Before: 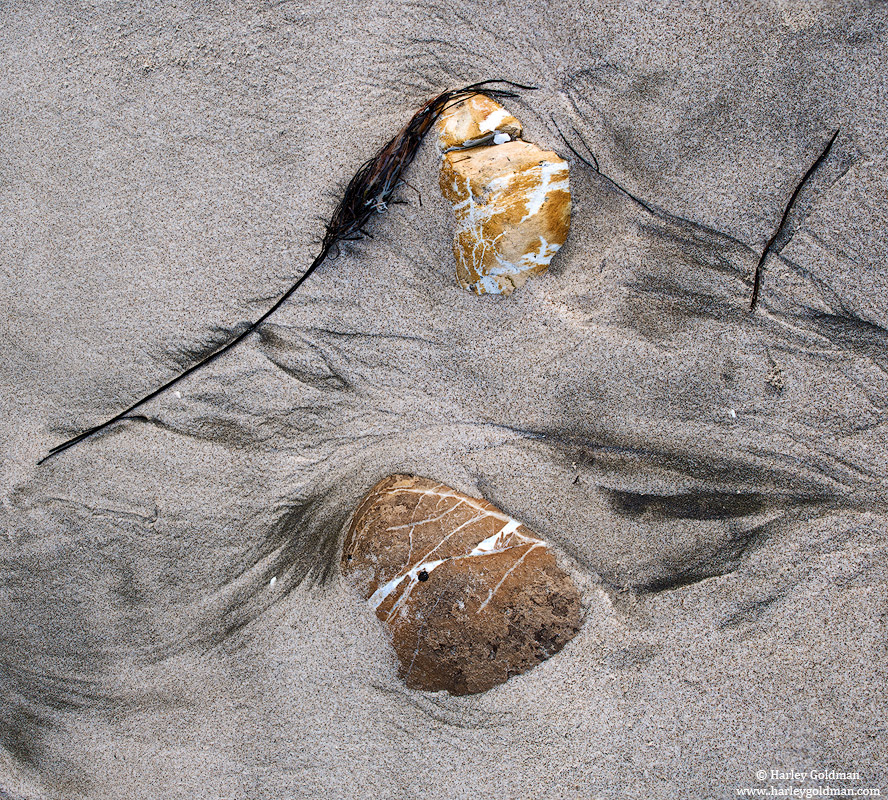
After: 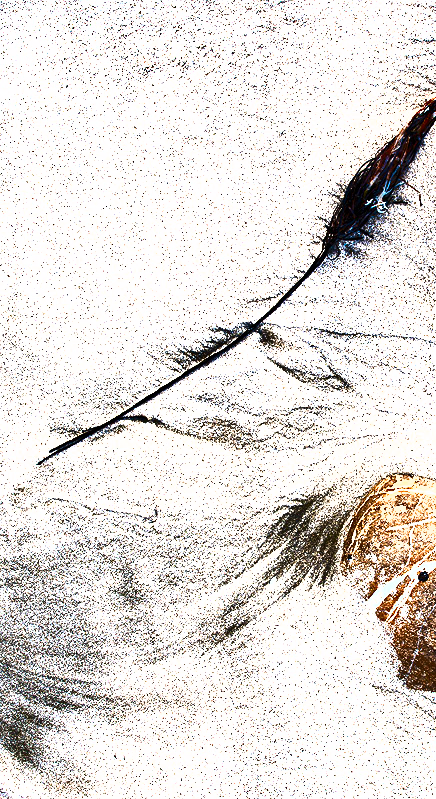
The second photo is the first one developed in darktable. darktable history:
levels: levels [0, 0.281, 0.562]
exposure: exposure 0.197 EV, compensate highlight preservation false
crop and rotate: left 0%, top 0%, right 50.845%
shadows and highlights: radius 108.52, shadows 23.73, highlights -59.32, low approximation 0.01, soften with gaussian
